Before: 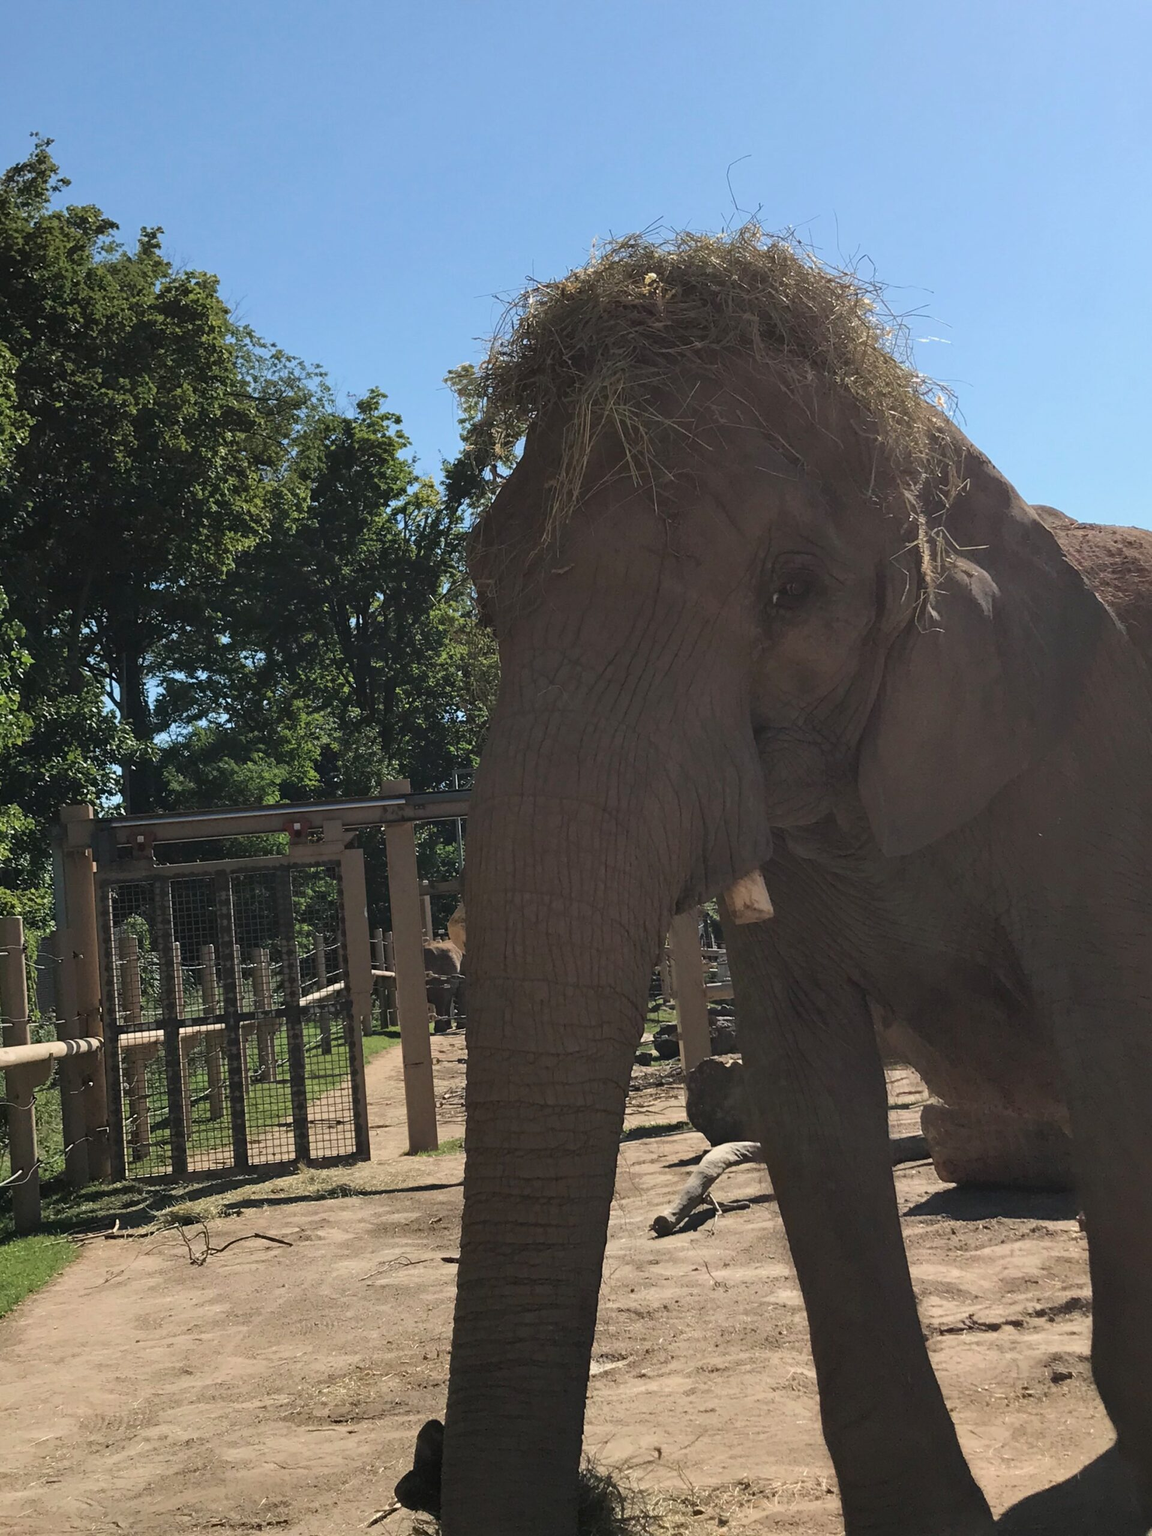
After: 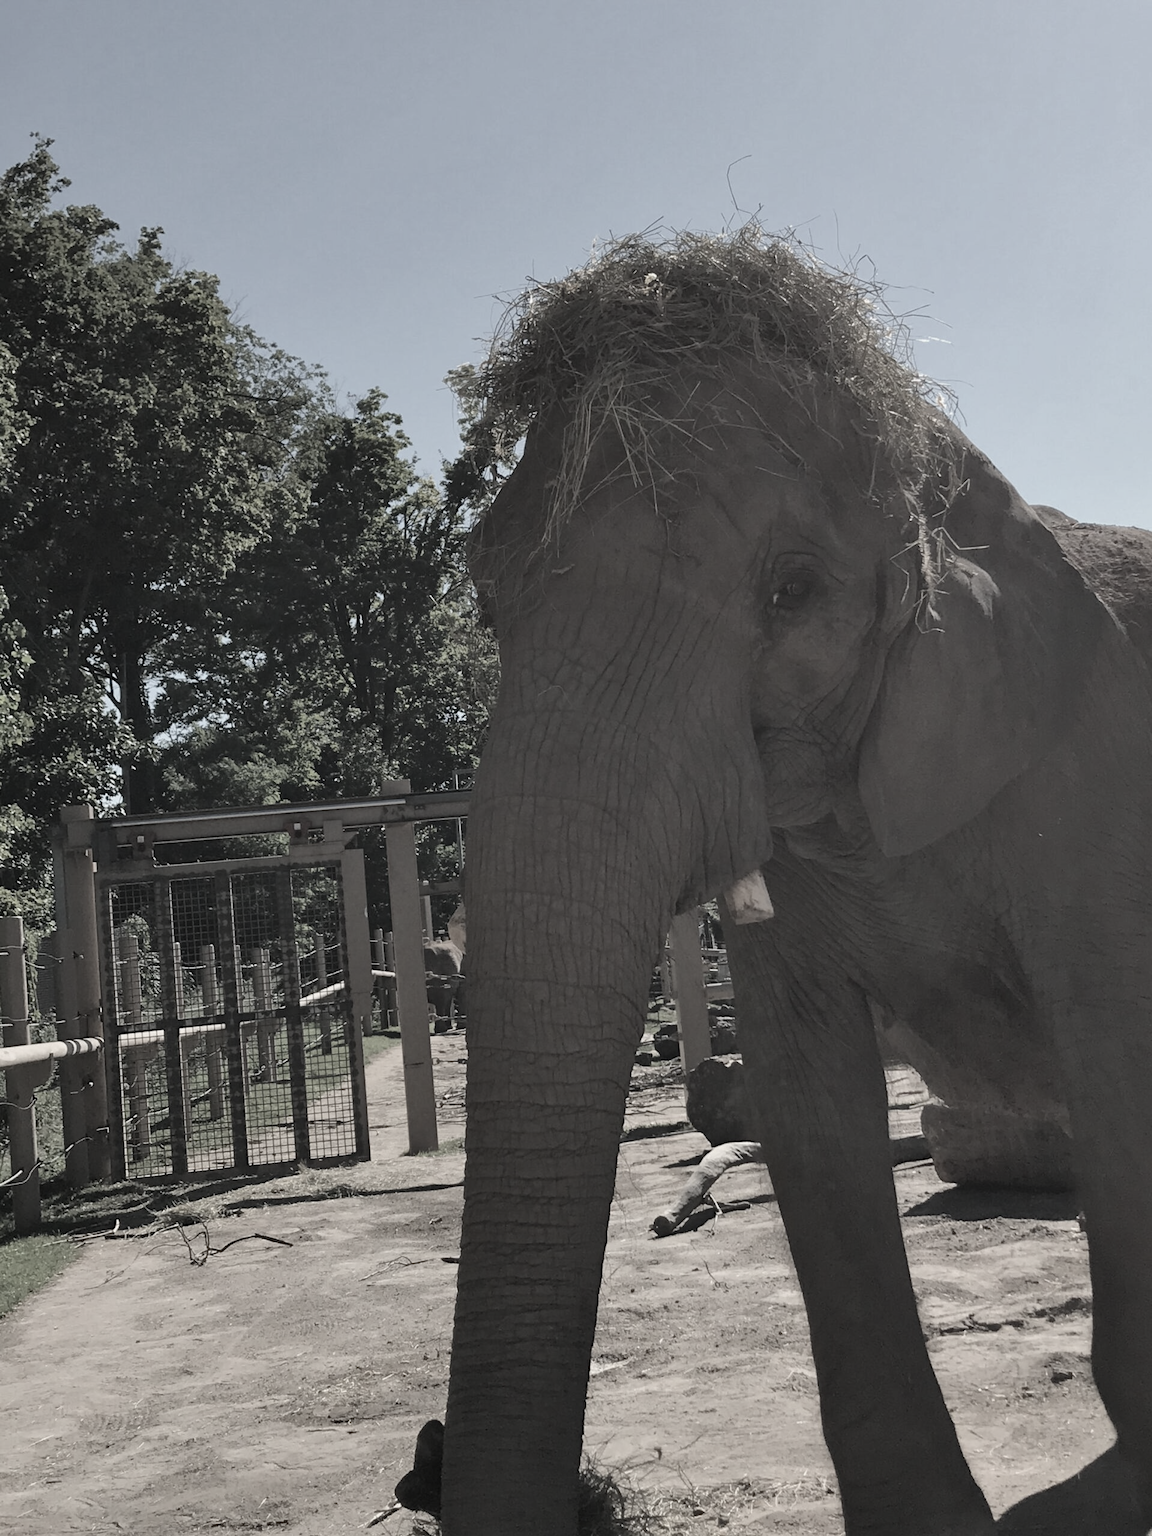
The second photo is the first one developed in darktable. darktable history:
color correction: highlights b* 0.043, saturation 0.25
shadows and highlights: shadows 37.54, highlights -27.36, soften with gaussian
